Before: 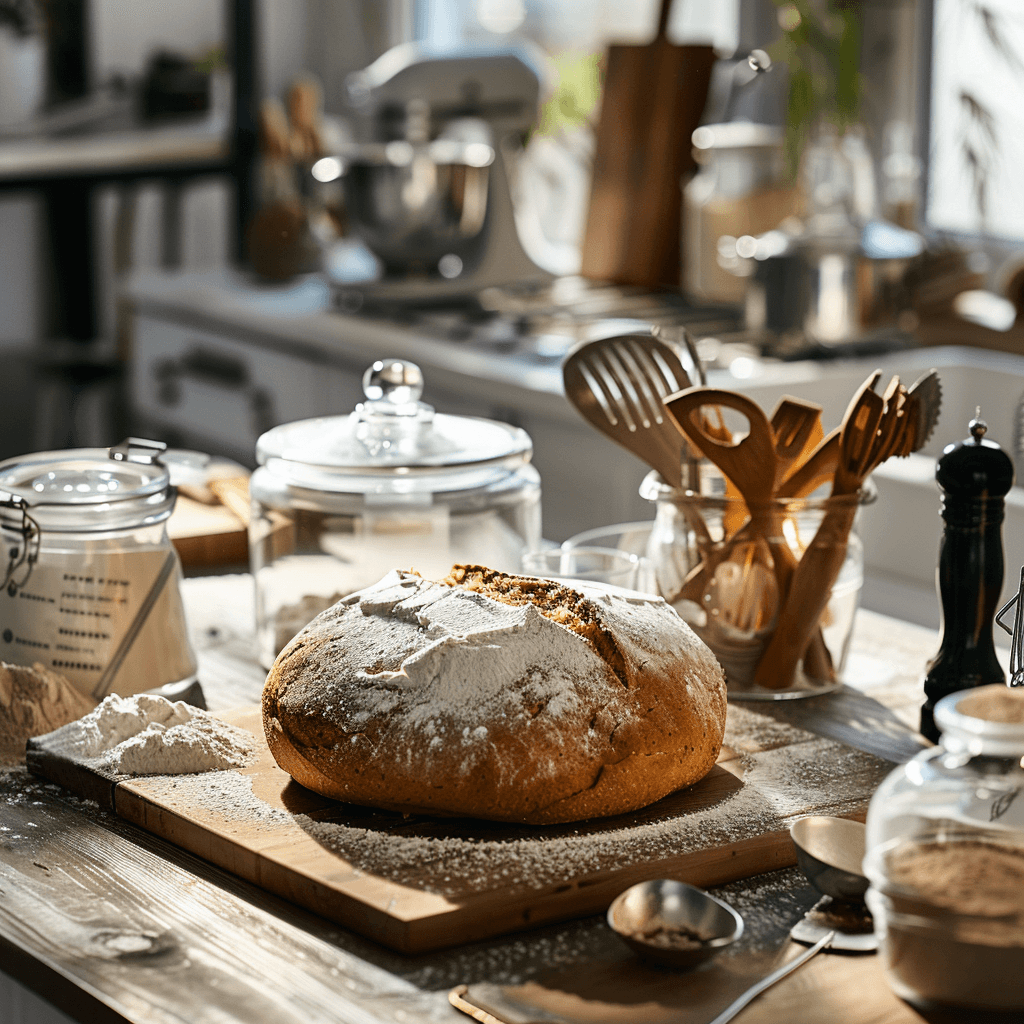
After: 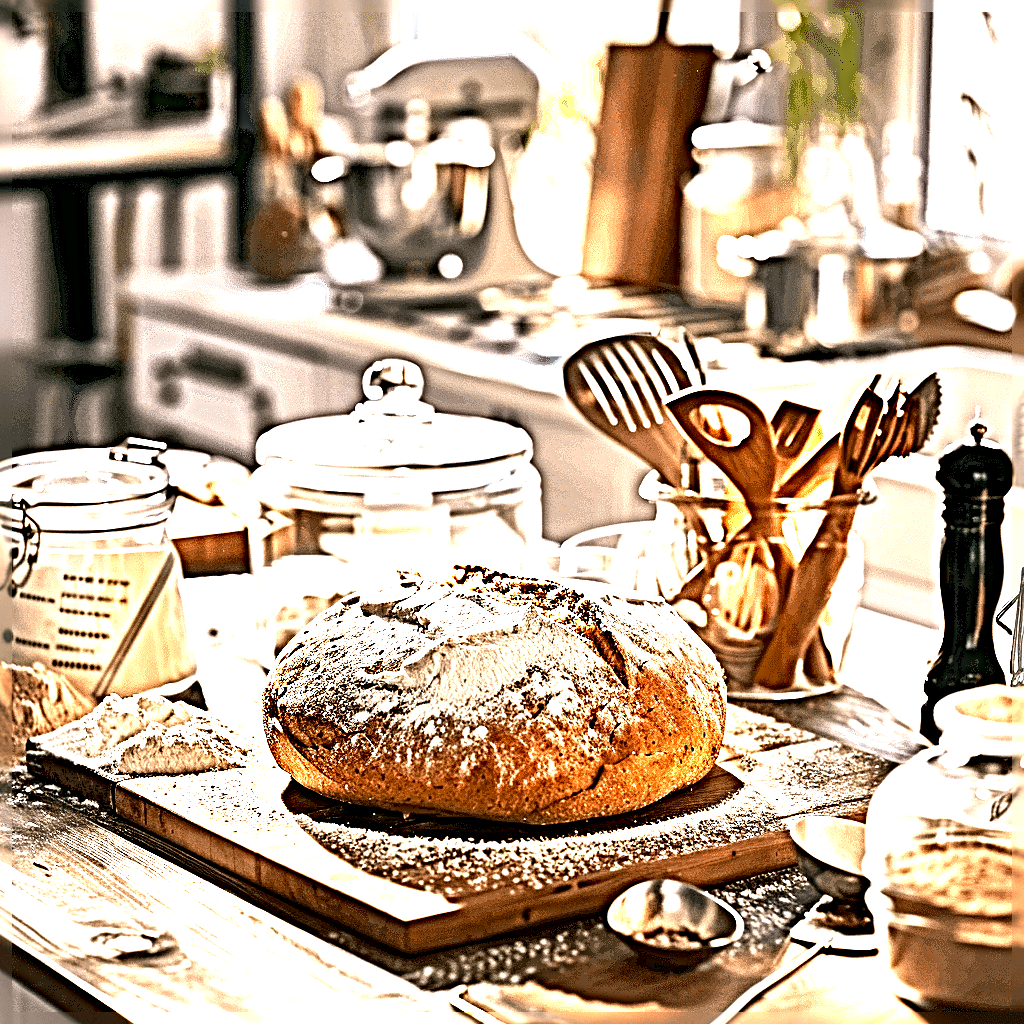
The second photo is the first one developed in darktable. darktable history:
sharpen: radius 6.3, amount 1.8, threshold 0
exposure: black level correction 0.001, exposure 2 EV, compensate highlight preservation false
white balance: red 1.127, blue 0.943
